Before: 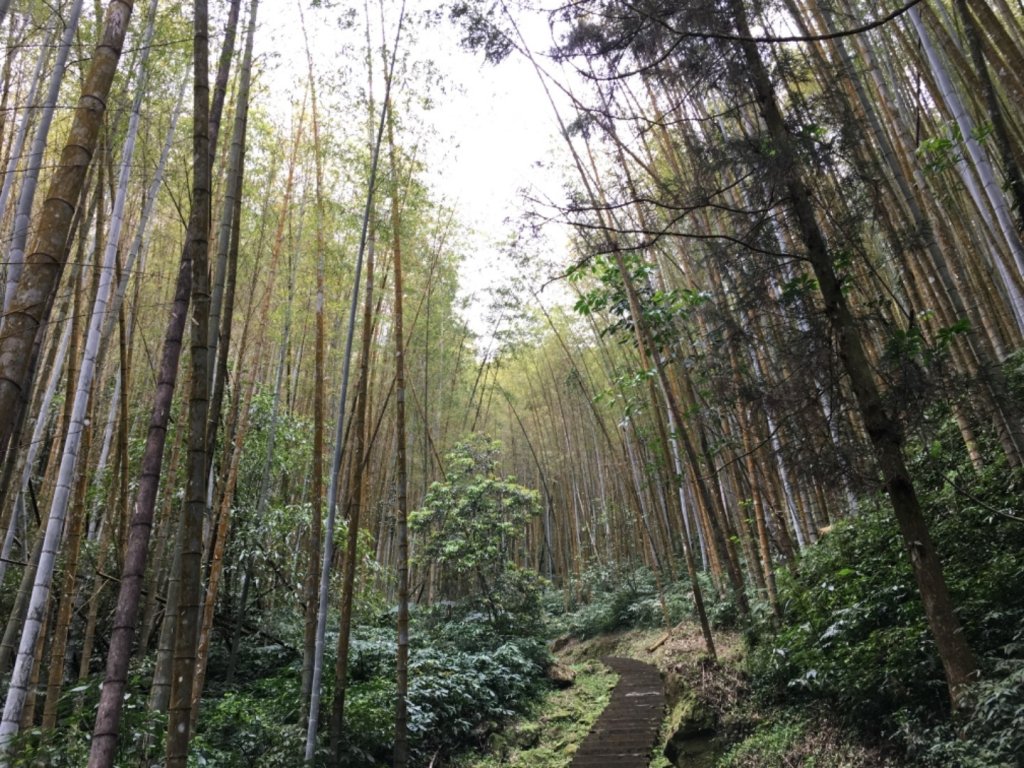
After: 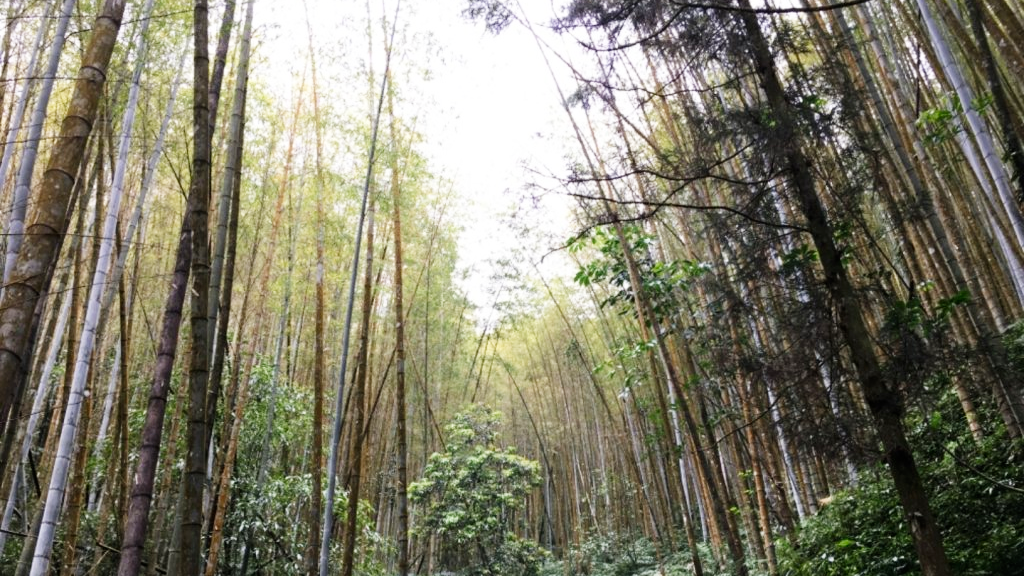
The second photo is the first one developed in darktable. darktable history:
crop: top 3.857%, bottom 21.132%
tone curve: curves: ch0 [(0, 0) (0.004, 0.001) (0.02, 0.008) (0.218, 0.218) (0.664, 0.774) (0.832, 0.914) (1, 1)], preserve colors none
shadows and highlights: shadows -23.08, highlights 46.15, soften with gaussian
